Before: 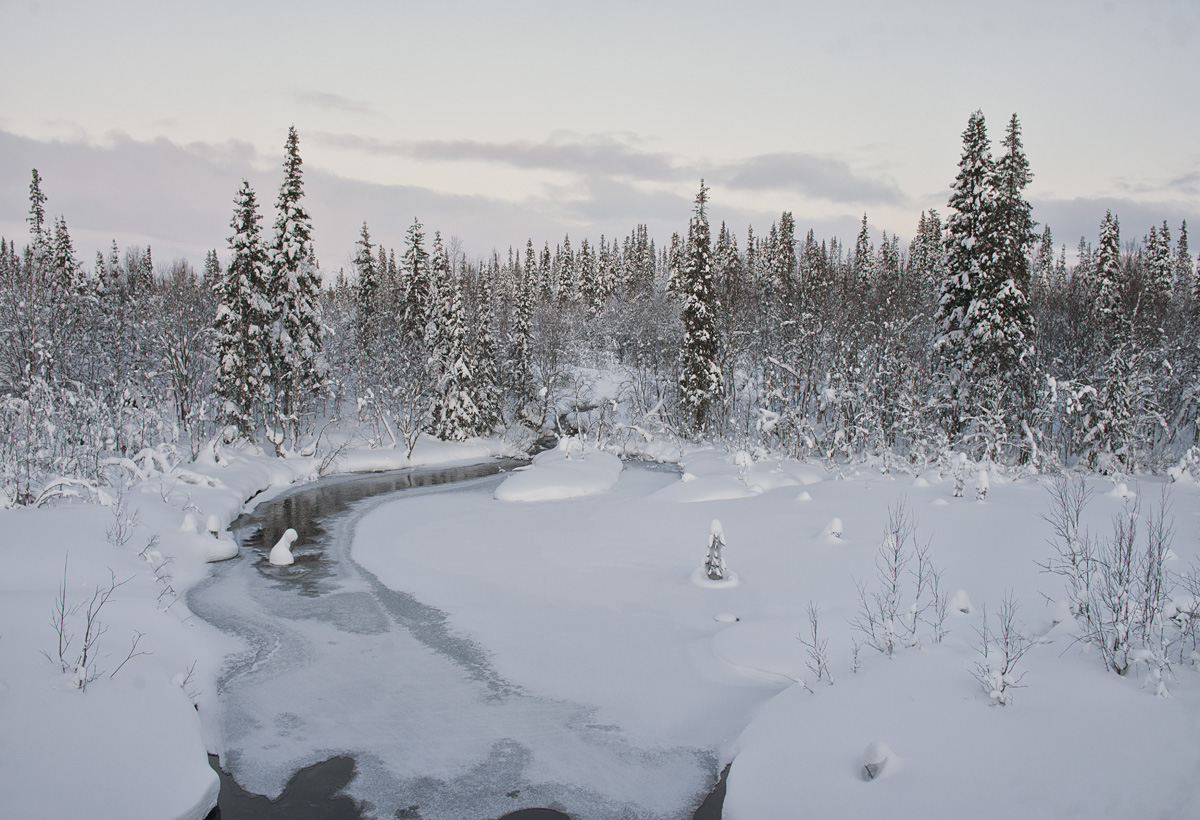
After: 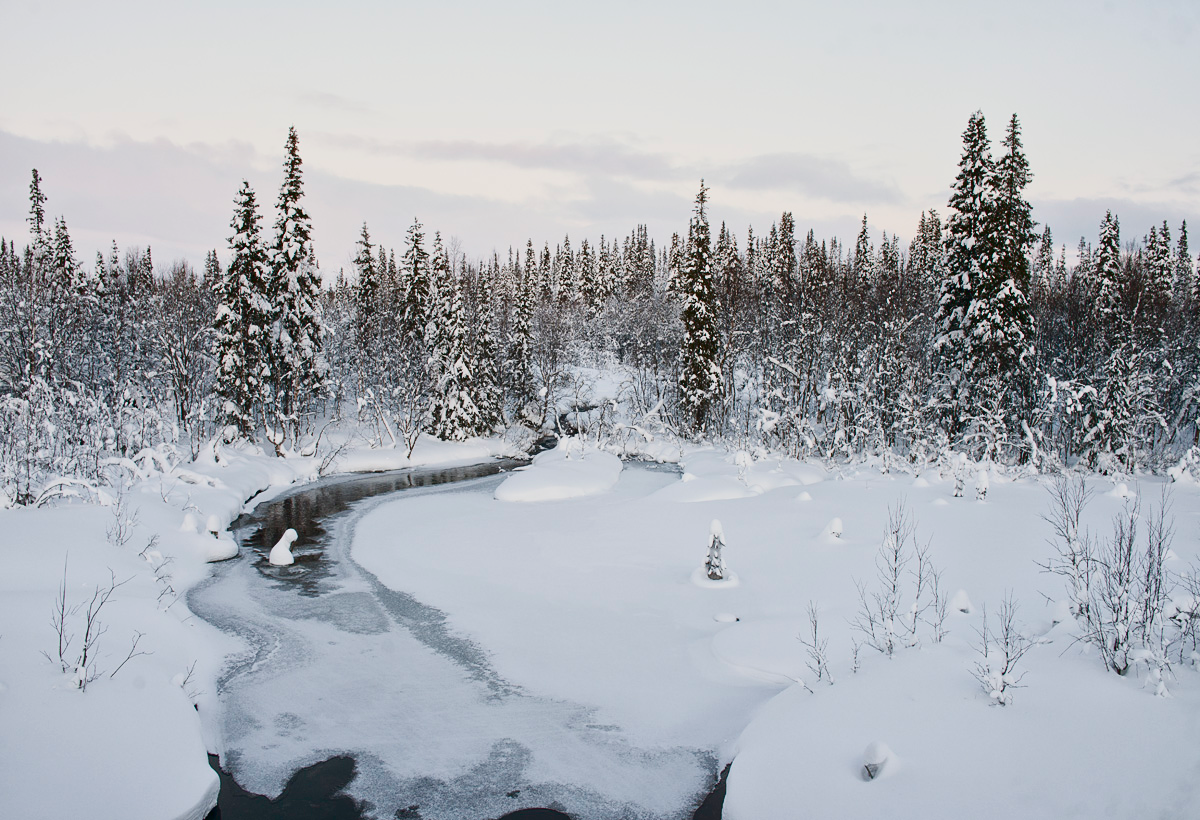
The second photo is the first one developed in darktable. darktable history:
contrast brightness saturation: contrast 0.495, saturation -0.098
color balance rgb: linear chroma grading › global chroma 9.029%, perceptual saturation grading › global saturation 20%, perceptual saturation grading › highlights -25.133%, perceptual saturation grading › shadows 26.031%, contrast -29.656%
